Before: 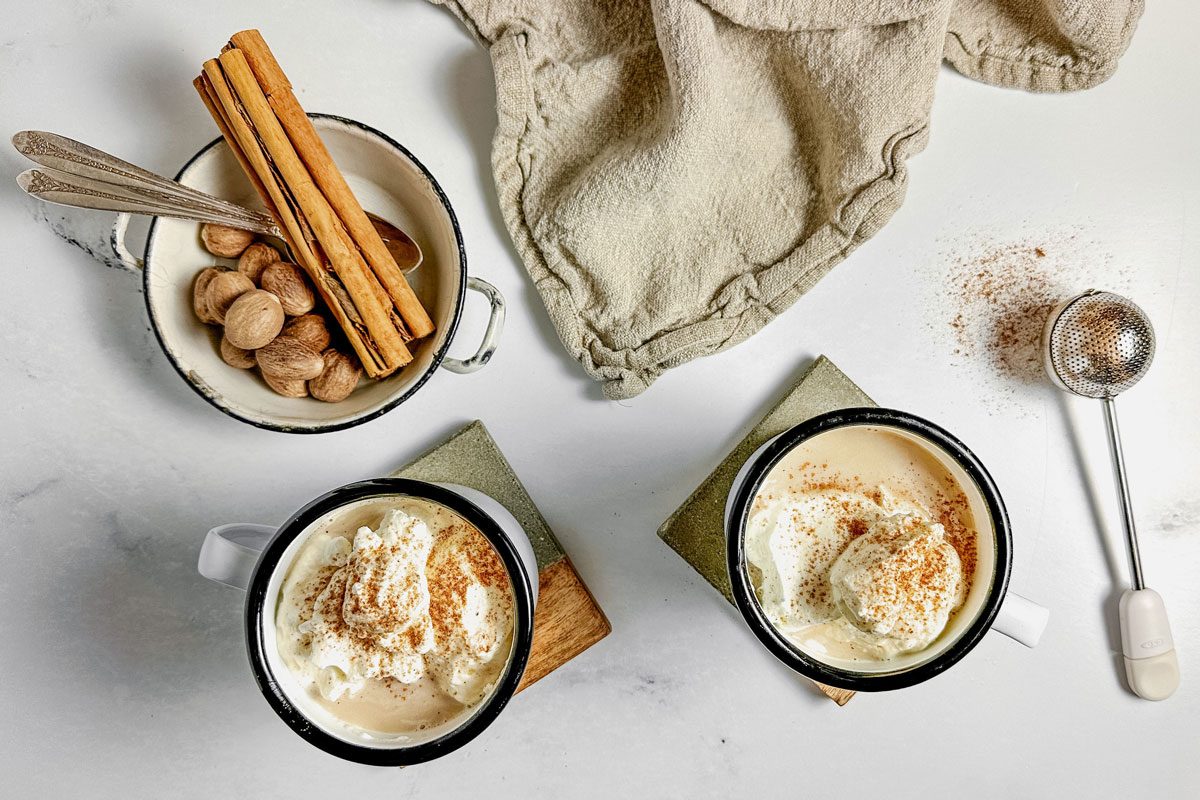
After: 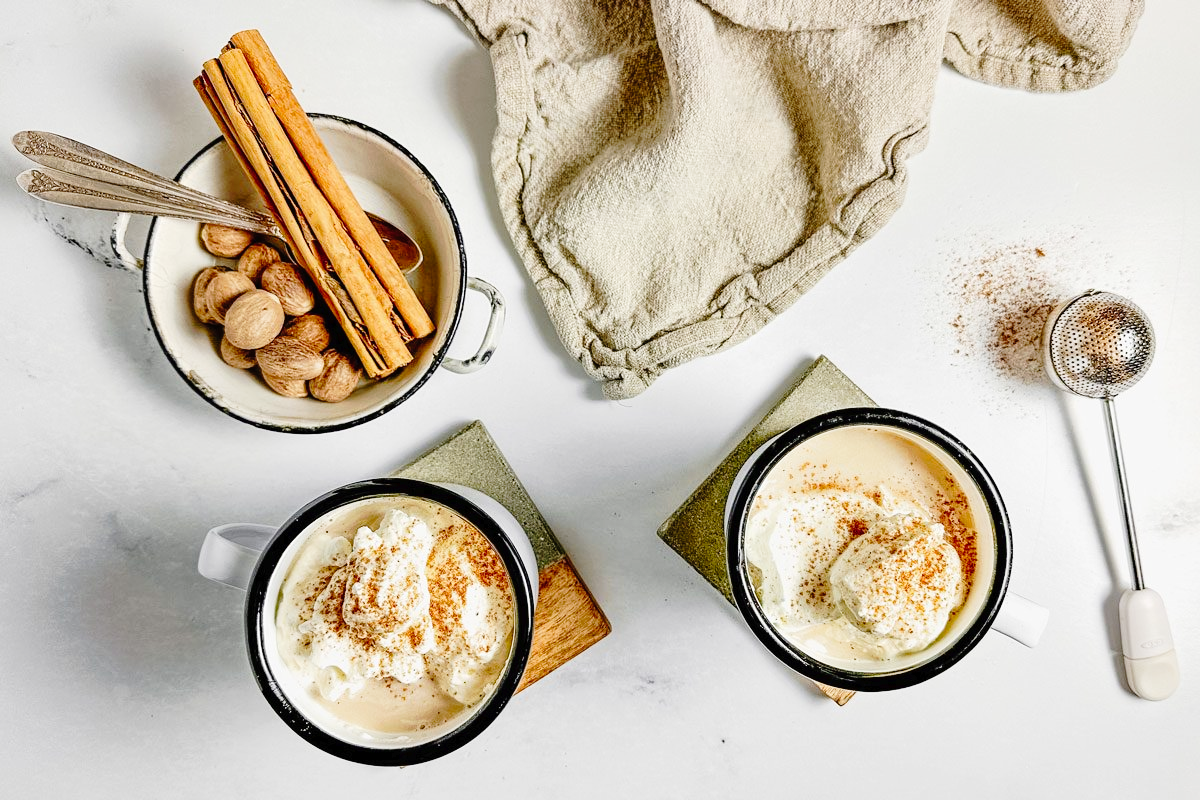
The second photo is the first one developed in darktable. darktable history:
tone curve: curves: ch0 [(0, 0) (0.003, 0.012) (0.011, 0.015) (0.025, 0.023) (0.044, 0.036) (0.069, 0.047) (0.1, 0.062) (0.136, 0.1) (0.177, 0.15) (0.224, 0.219) (0.277, 0.3) (0.335, 0.401) (0.399, 0.49) (0.468, 0.569) (0.543, 0.641) (0.623, 0.73) (0.709, 0.806) (0.801, 0.88) (0.898, 0.939) (1, 1)], preserve colors none
tone equalizer: on, module defaults
exposure: compensate highlight preservation false
